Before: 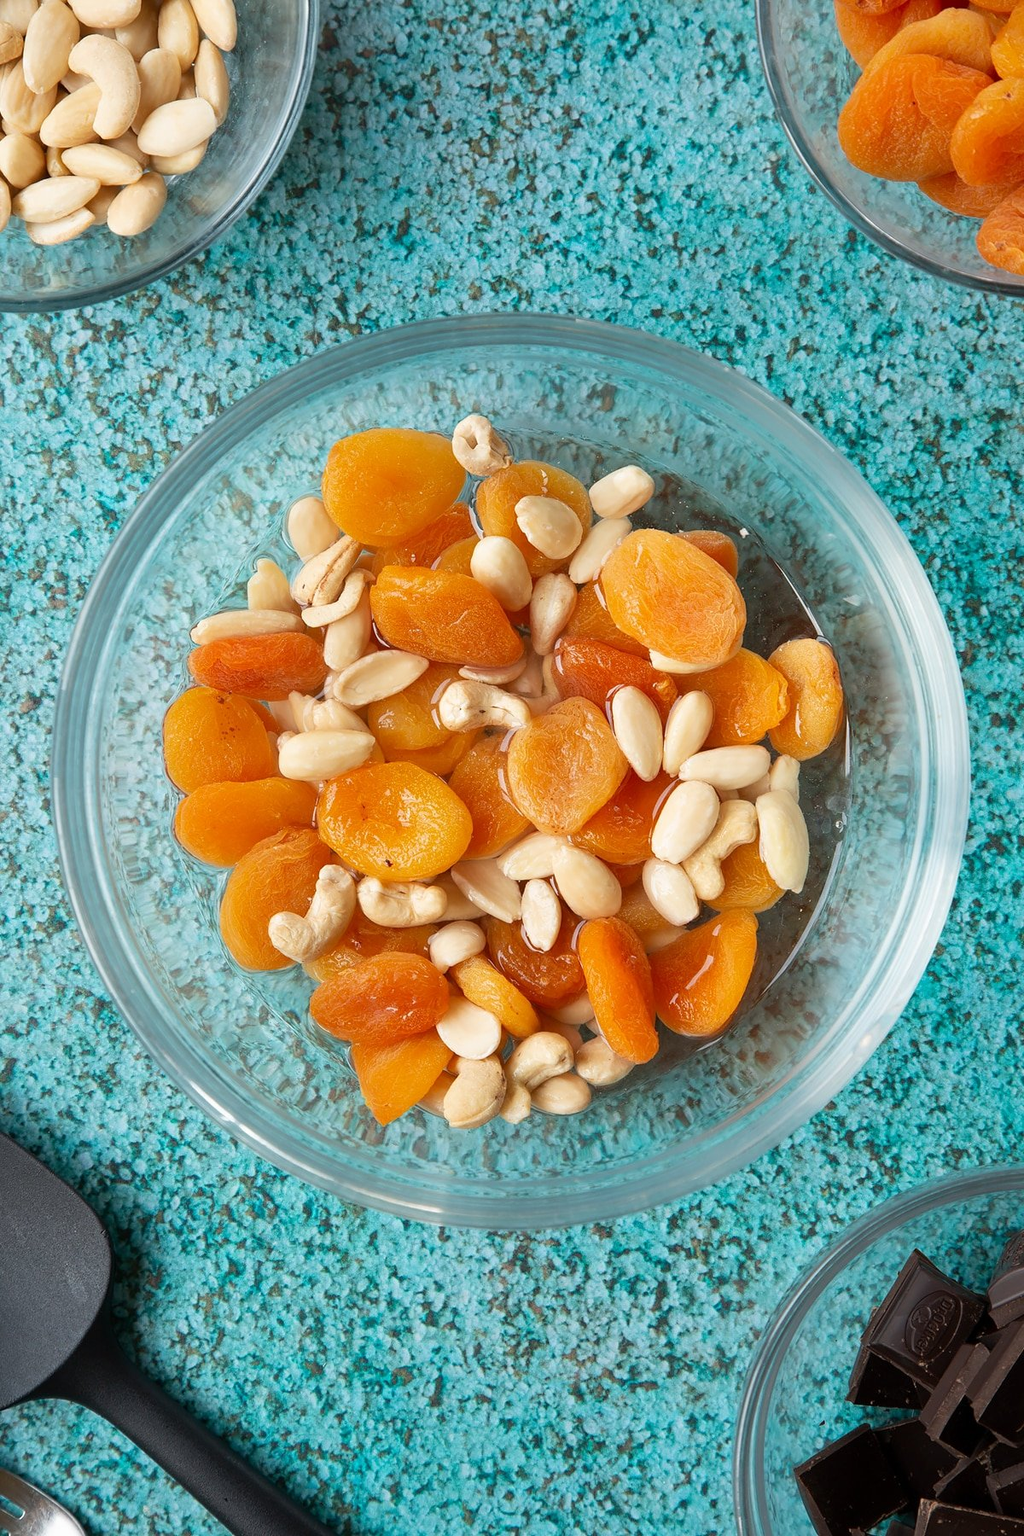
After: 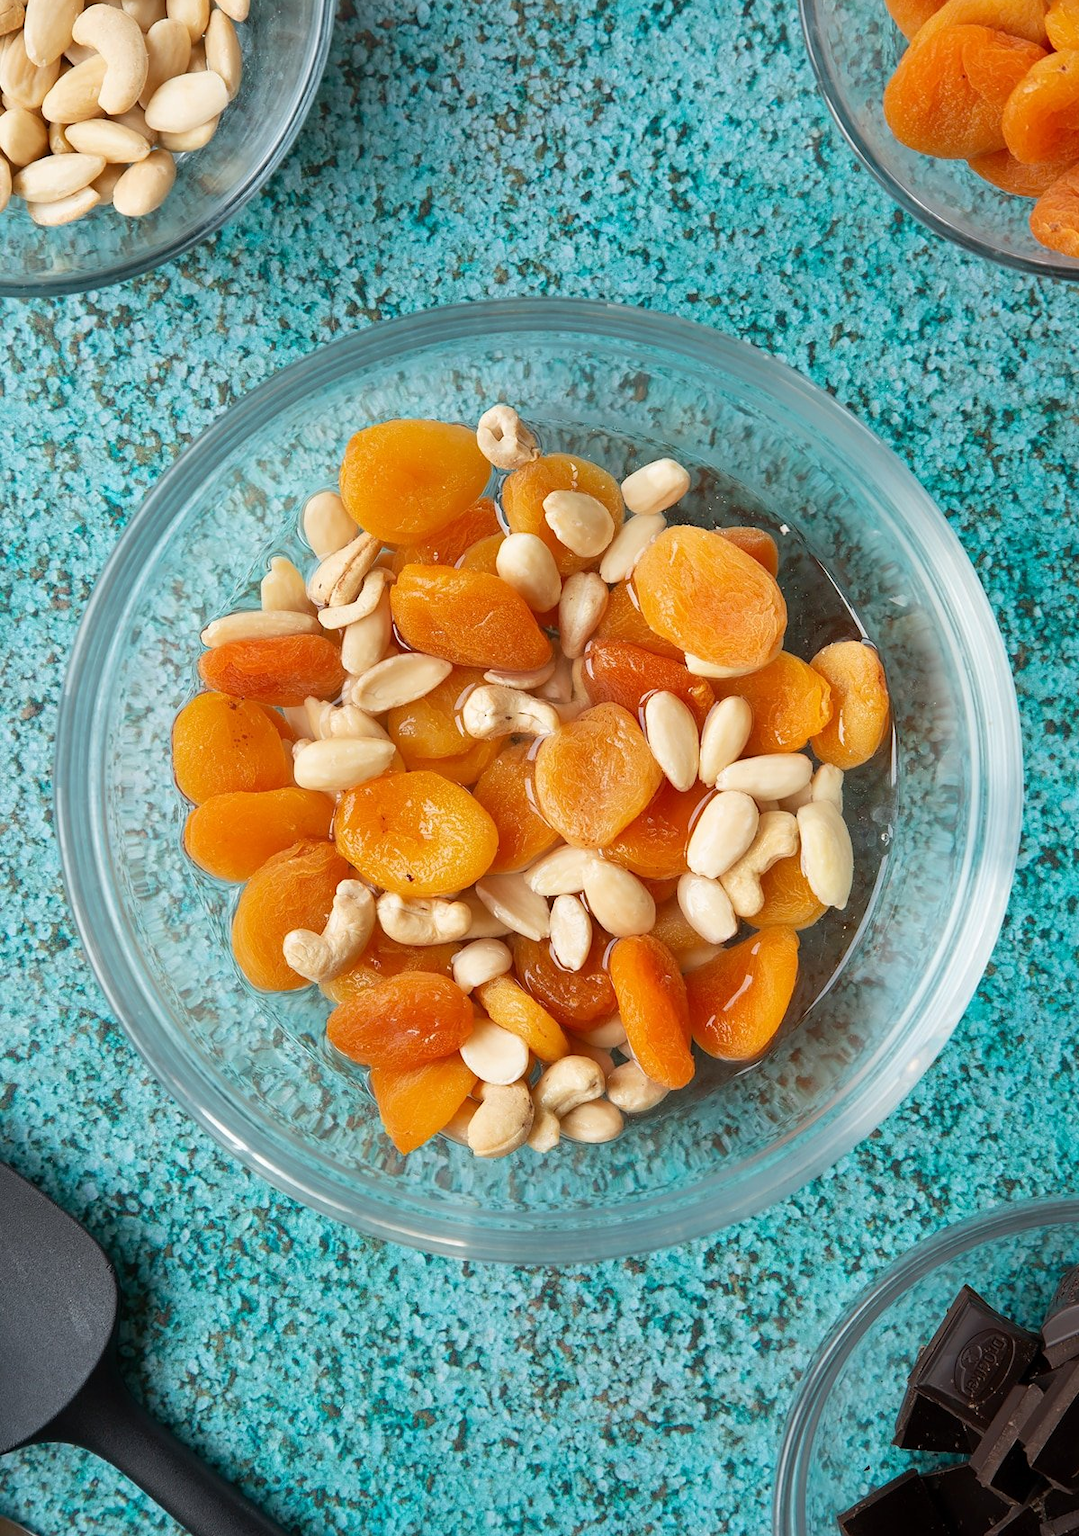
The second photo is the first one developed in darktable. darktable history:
crop and rotate: top 2.017%, bottom 3.108%
